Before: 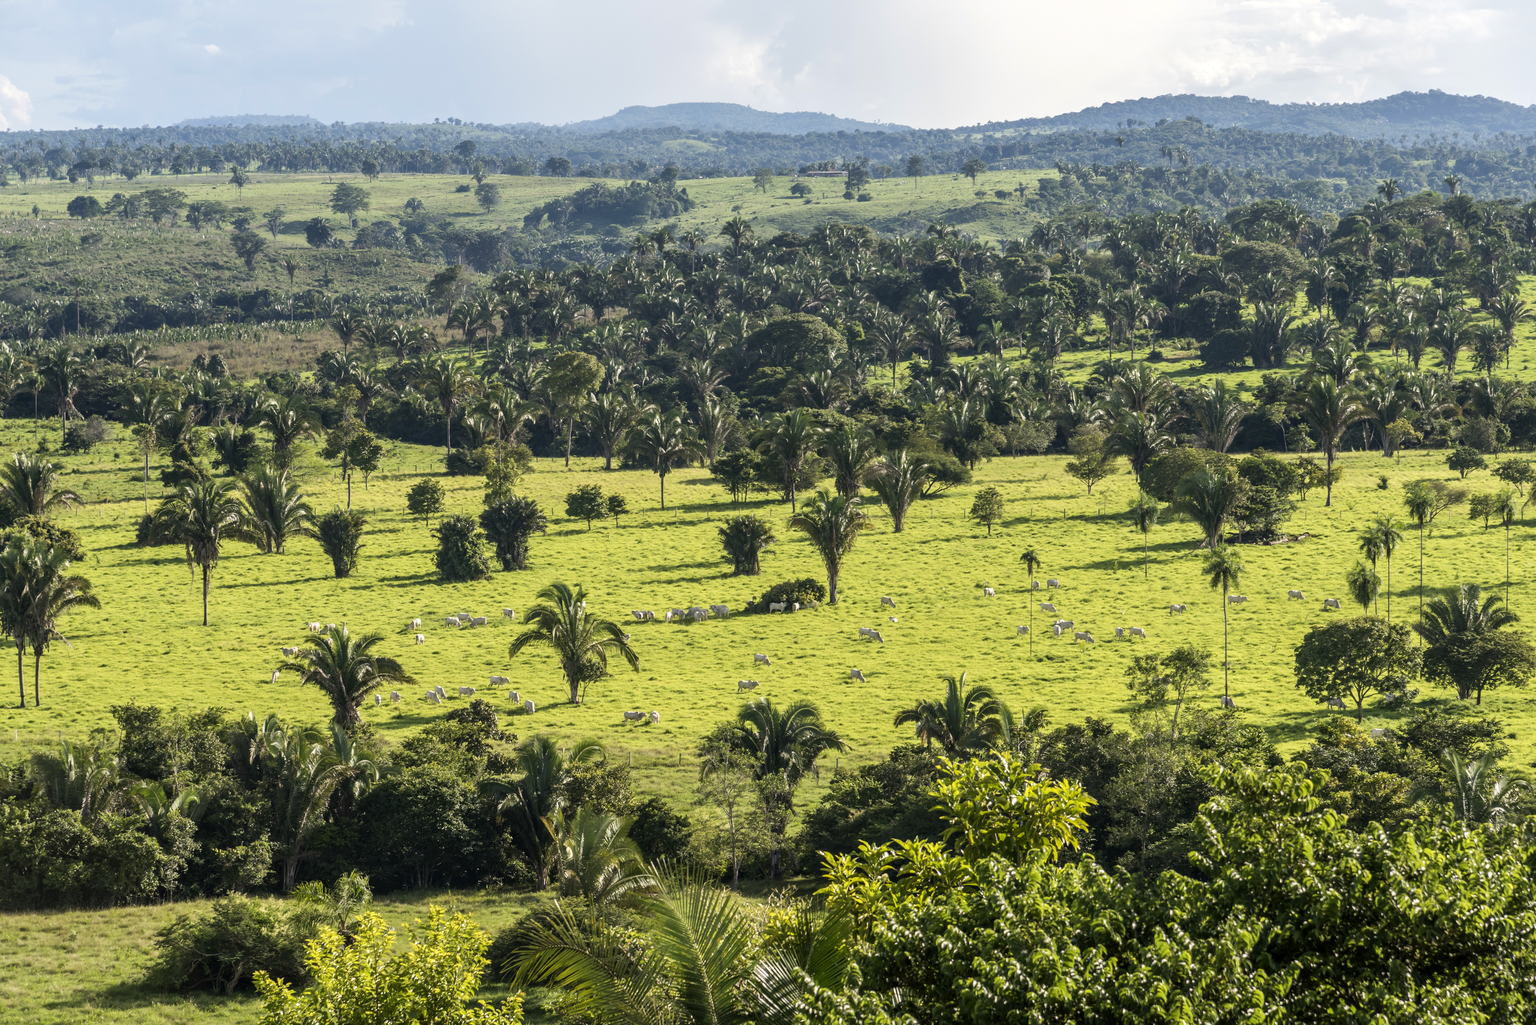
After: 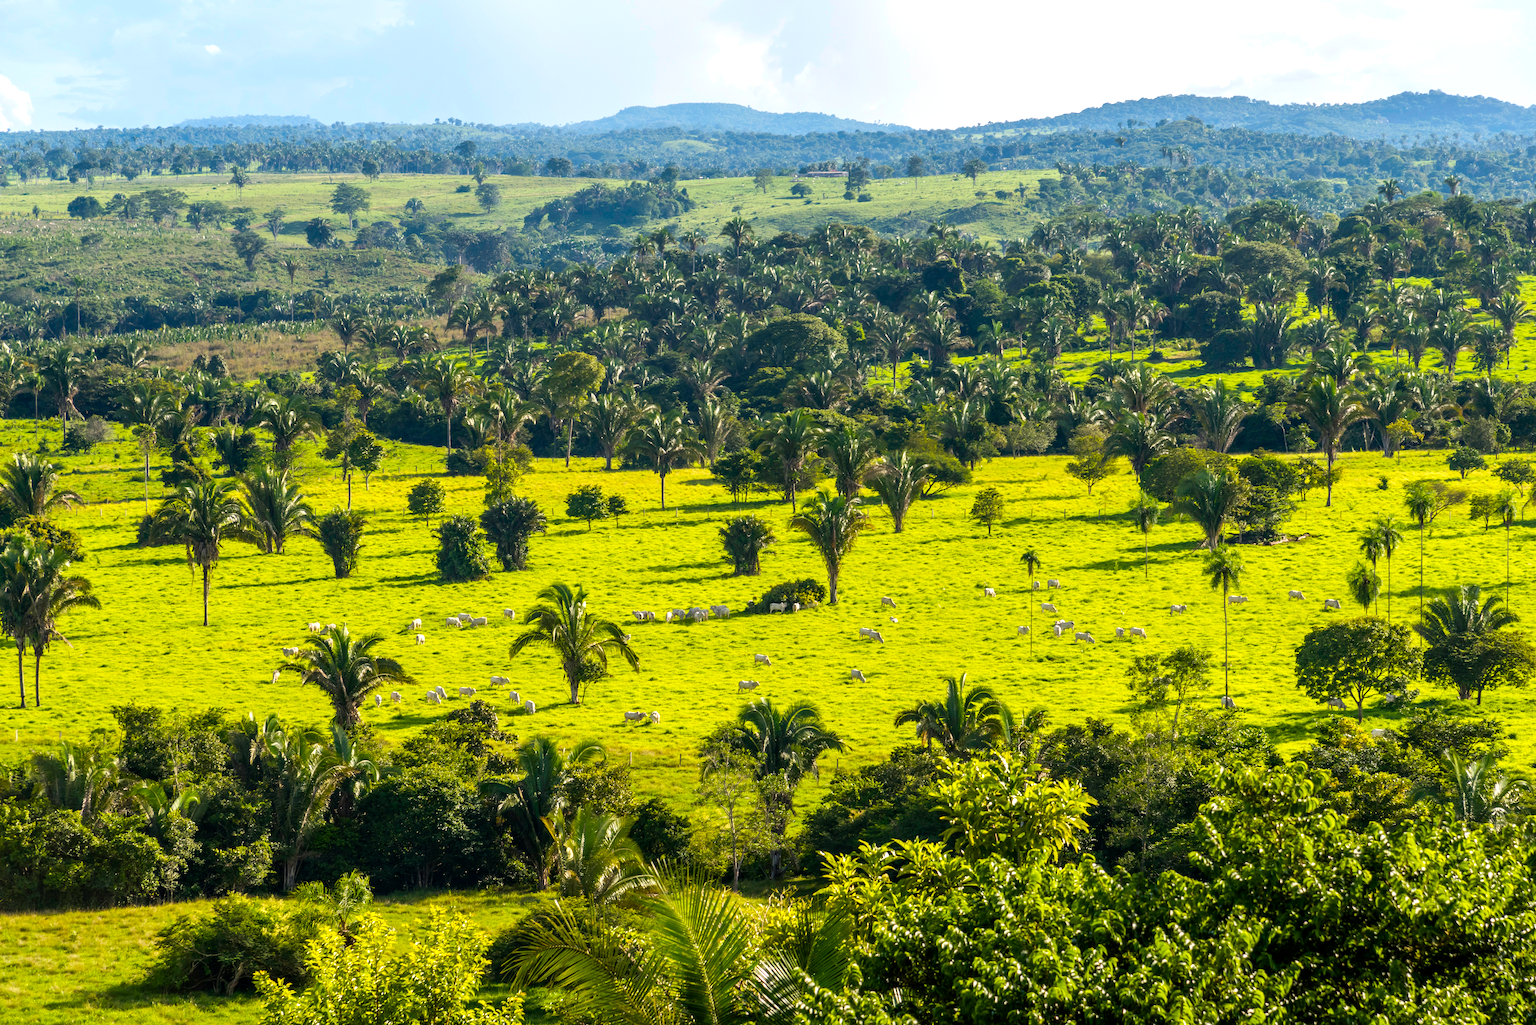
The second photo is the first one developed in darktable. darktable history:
exposure: exposure 0.3 EV, compensate highlight preservation false
color balance rgb: linear chroma grading › global chroma 15%, perceptual saturation grading › global saturation 30%
